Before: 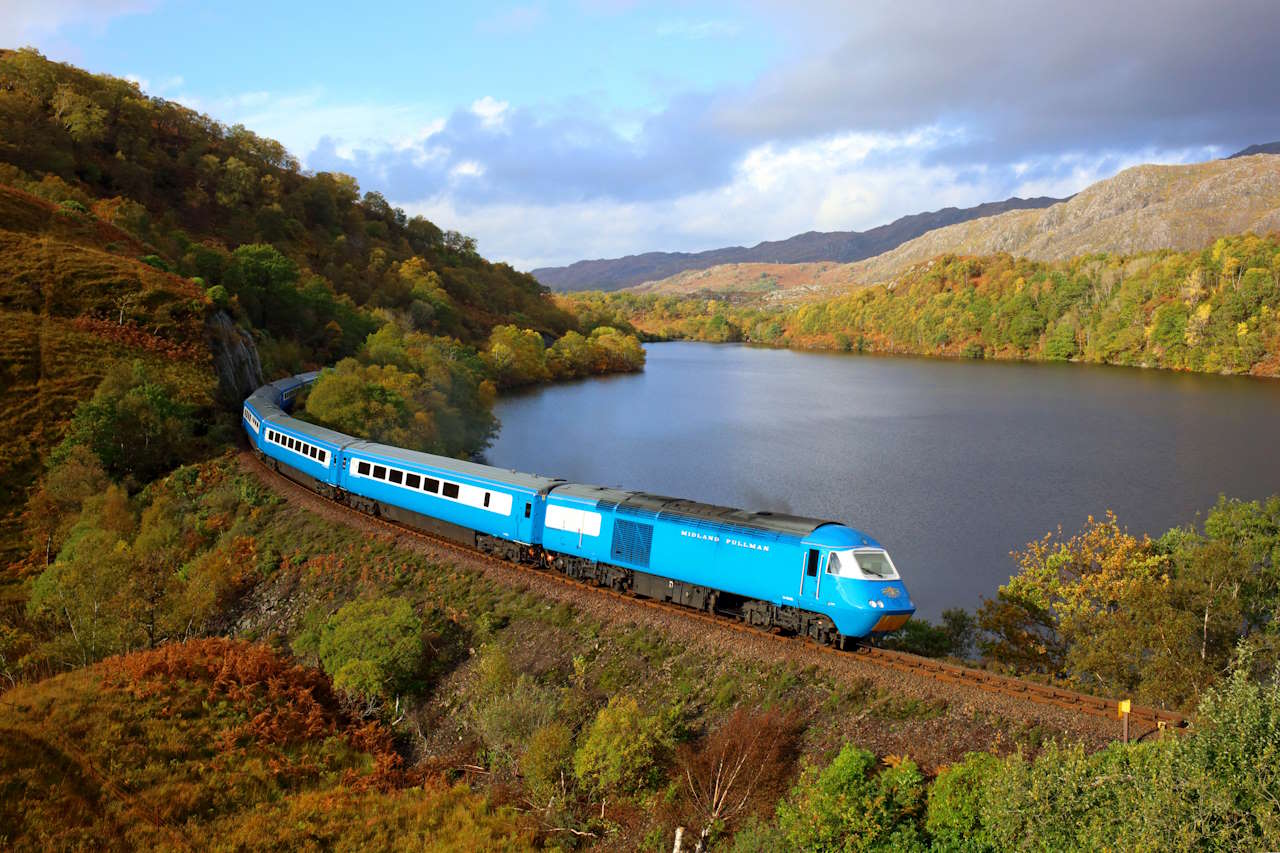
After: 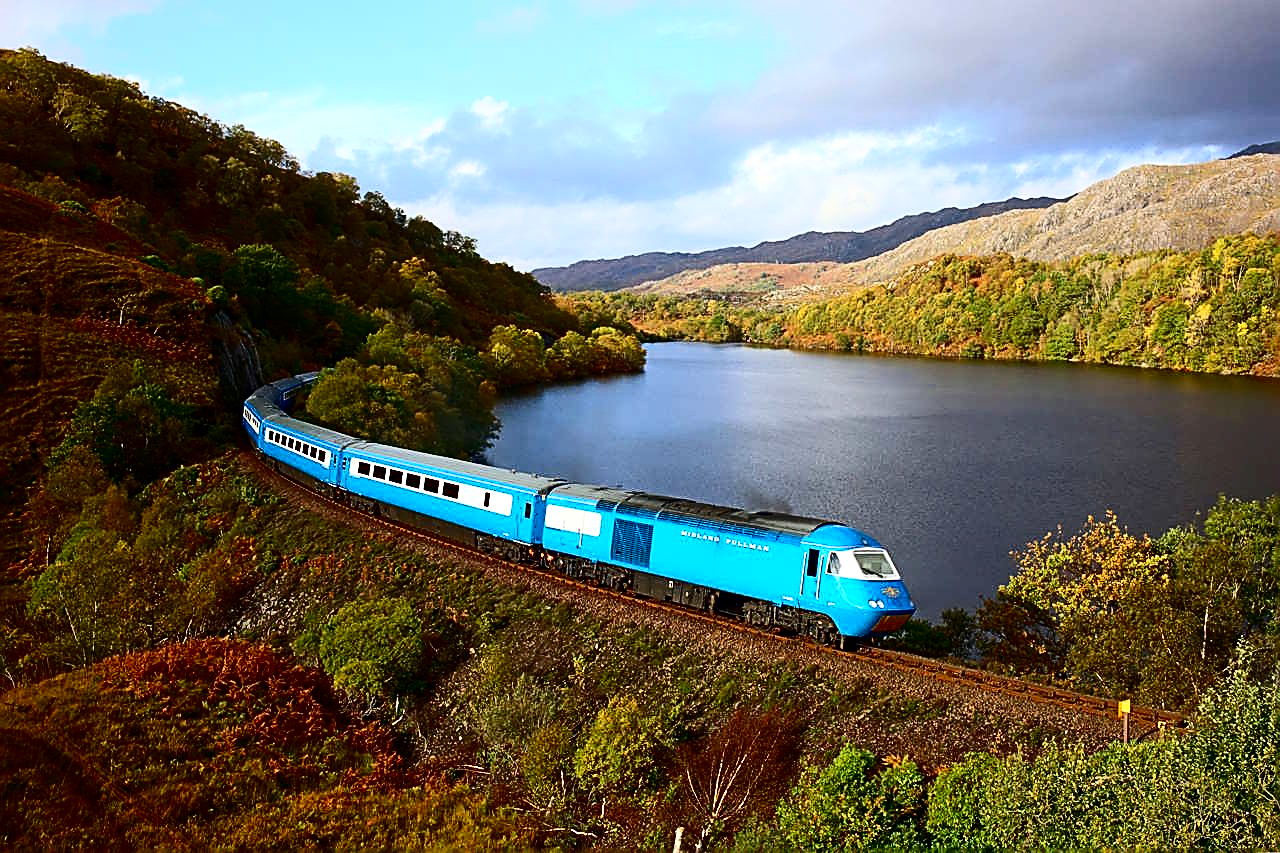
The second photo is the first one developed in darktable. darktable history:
sharpen: radius 1.685, amount 1.294
contrast brightness saturation: contrast 0.32, brightness -0.08, saturation 0.17
